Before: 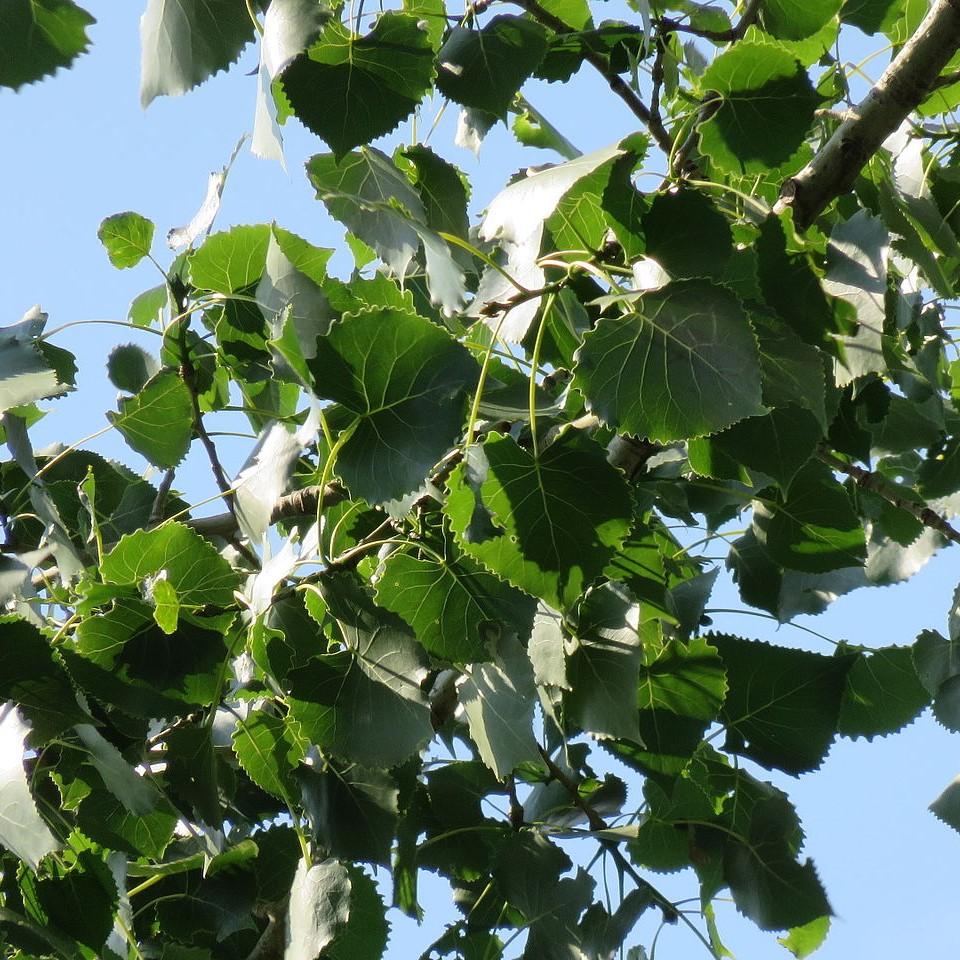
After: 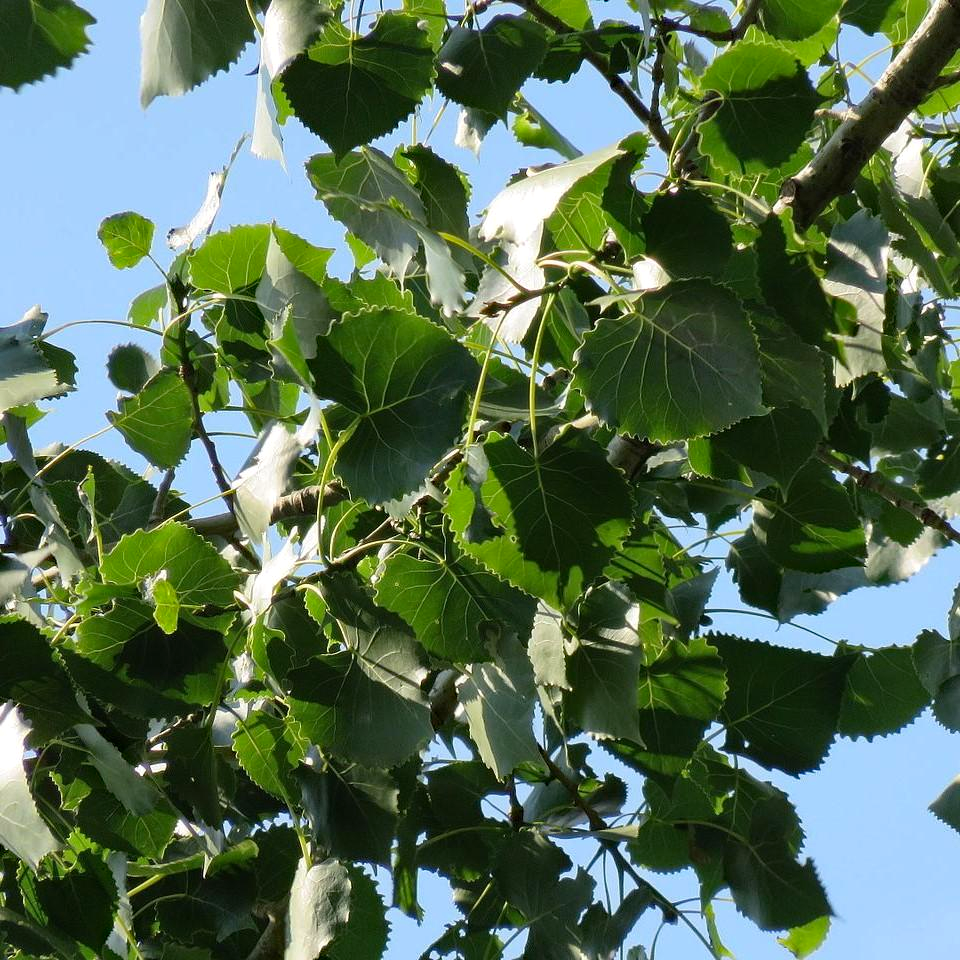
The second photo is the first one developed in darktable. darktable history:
haze removal: strength 0.296, distance 0.252, compatibility mode true, adaptive false
